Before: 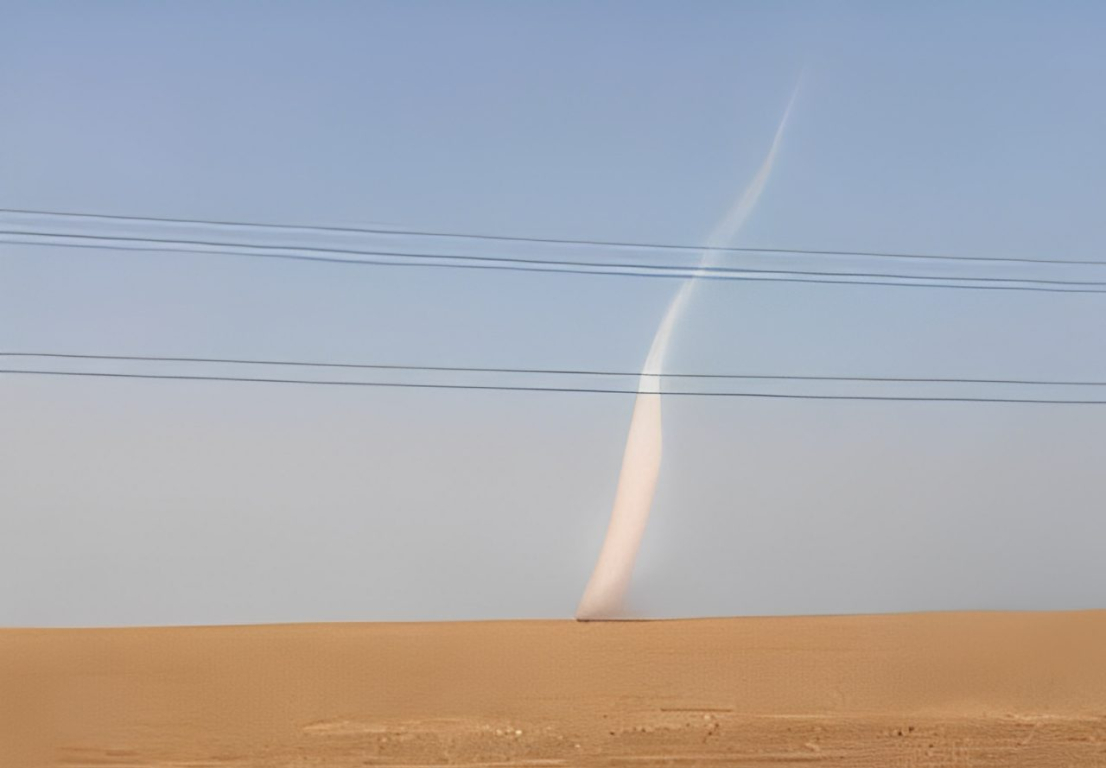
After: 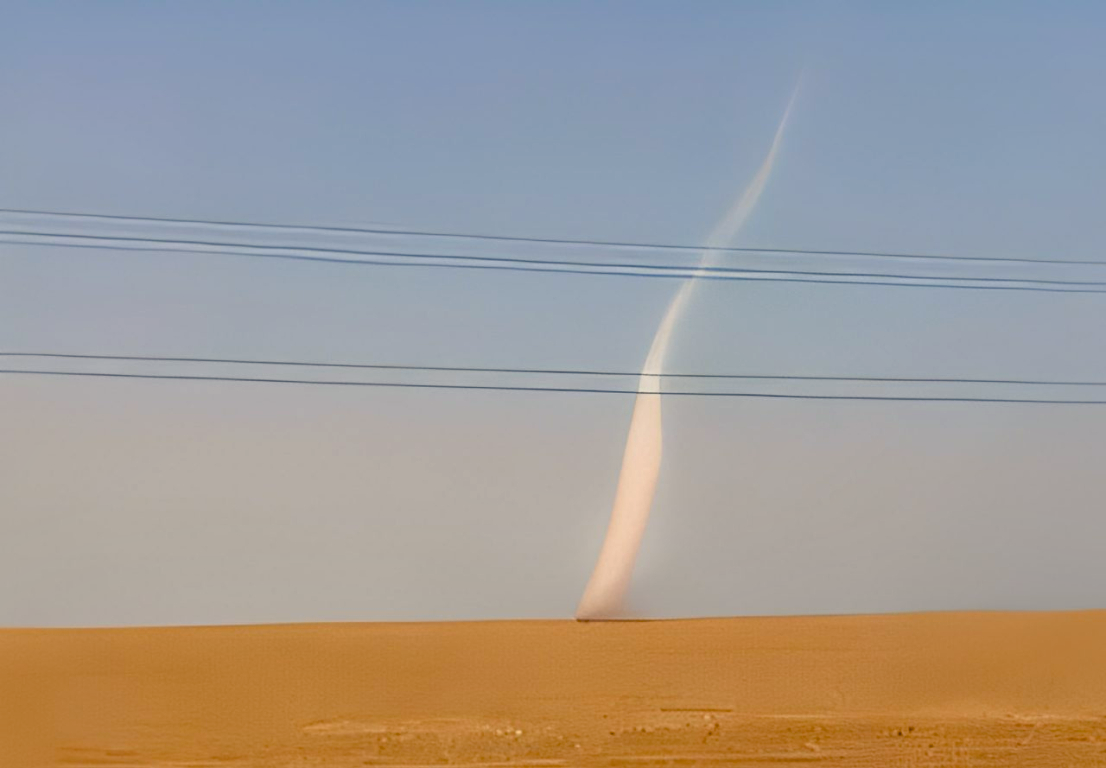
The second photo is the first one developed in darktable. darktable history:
shadows and highlights: on, module defaults
color balance rgb: shadows lift › chroma 3%, shadows lift › hue 240.84°, highlights gain › chroma 3%, highlights gain › hue 73.2°, global offset › luminance -0.5%, perceptual saturation grading › global saturation 20%, perceptual saturation grading › highlights -25%, perceptual saturation grading › shadows 50%, global vibrance 25.26%
